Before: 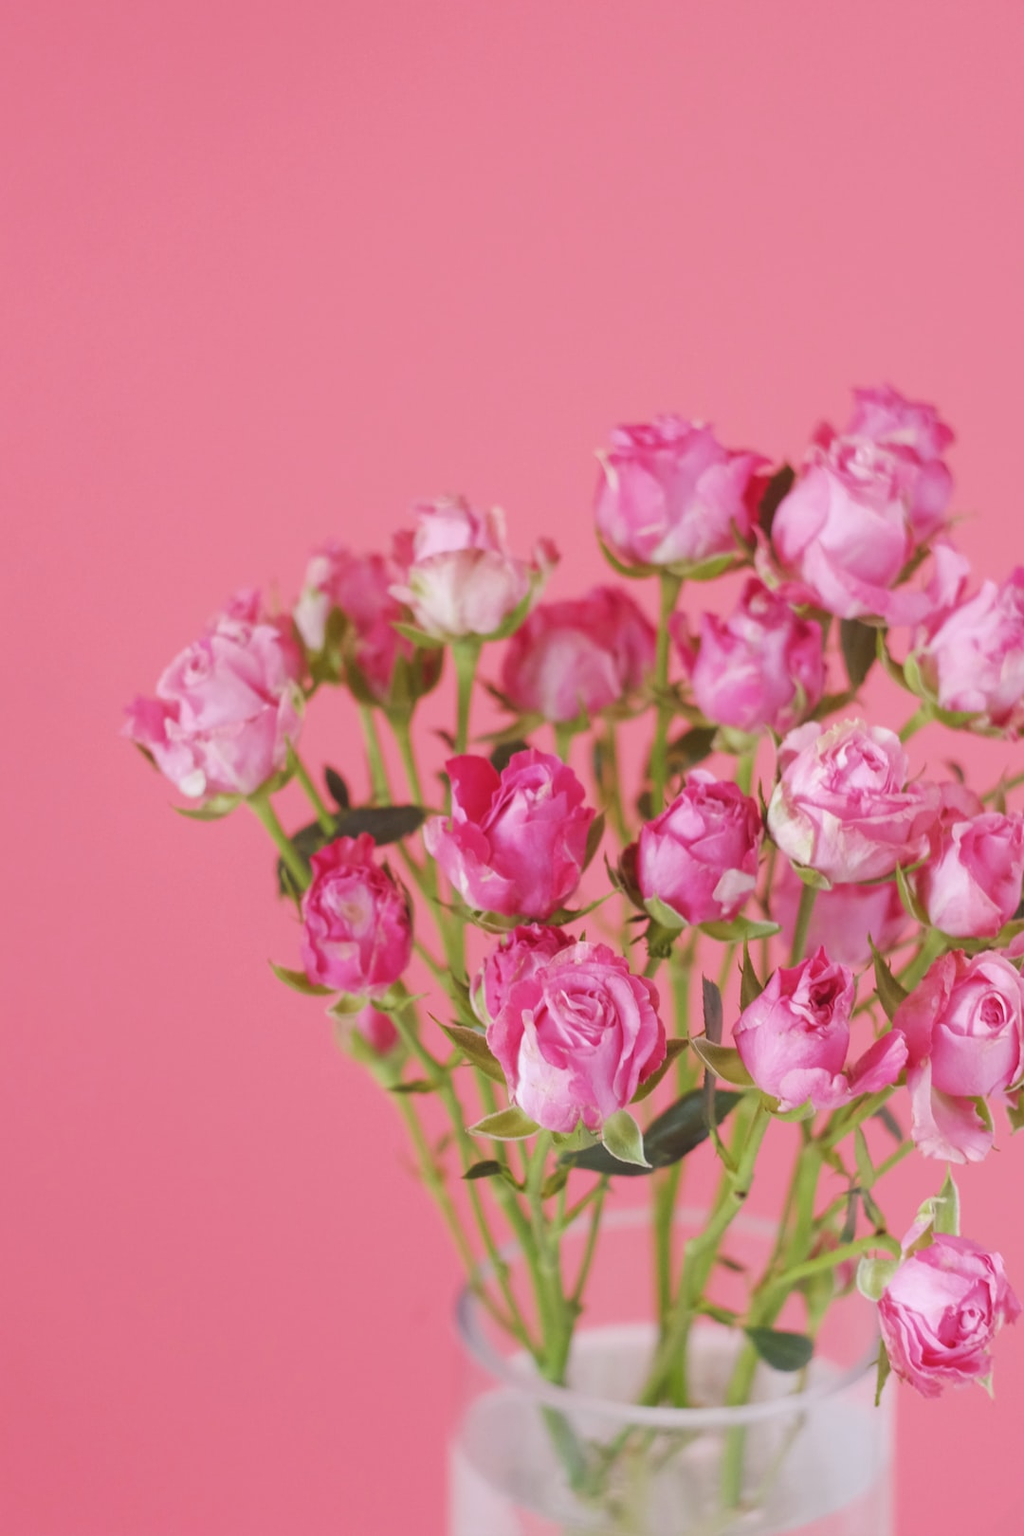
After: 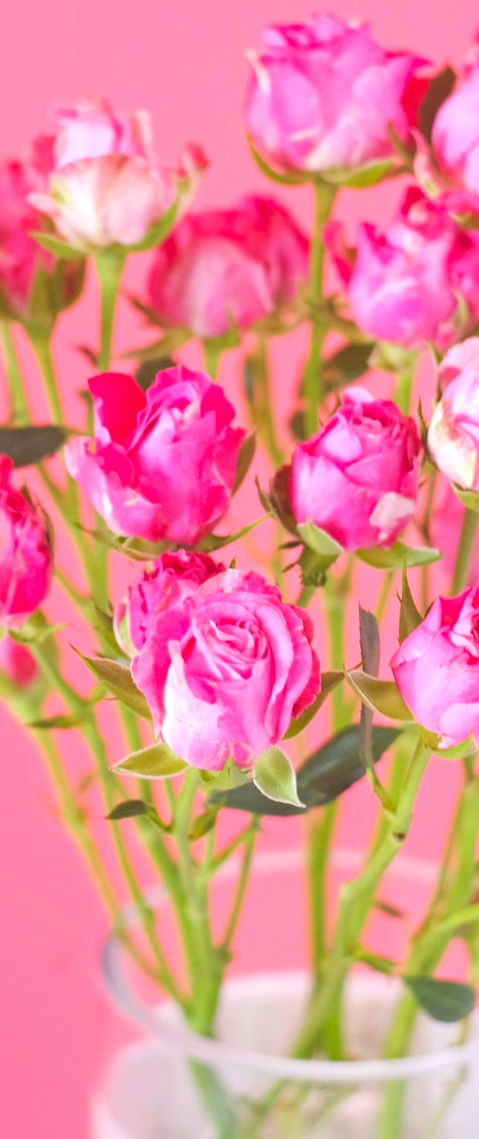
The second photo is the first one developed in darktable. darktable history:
white balance: red 1.004, blue 1.024
crop: left 35.432%, top 26.233%, right 20.145%, bottom 3.432%
contrast brightness saturation: contrast -0.1, brightness 0.05, saturation 0.08
vibrance: vibrance 10%
exposure: black level correction 0, exposure 0.7 EV, compensate exposure bias true, compensate highlight preservation false
haze removal: compatibility mode true, adaptive false
